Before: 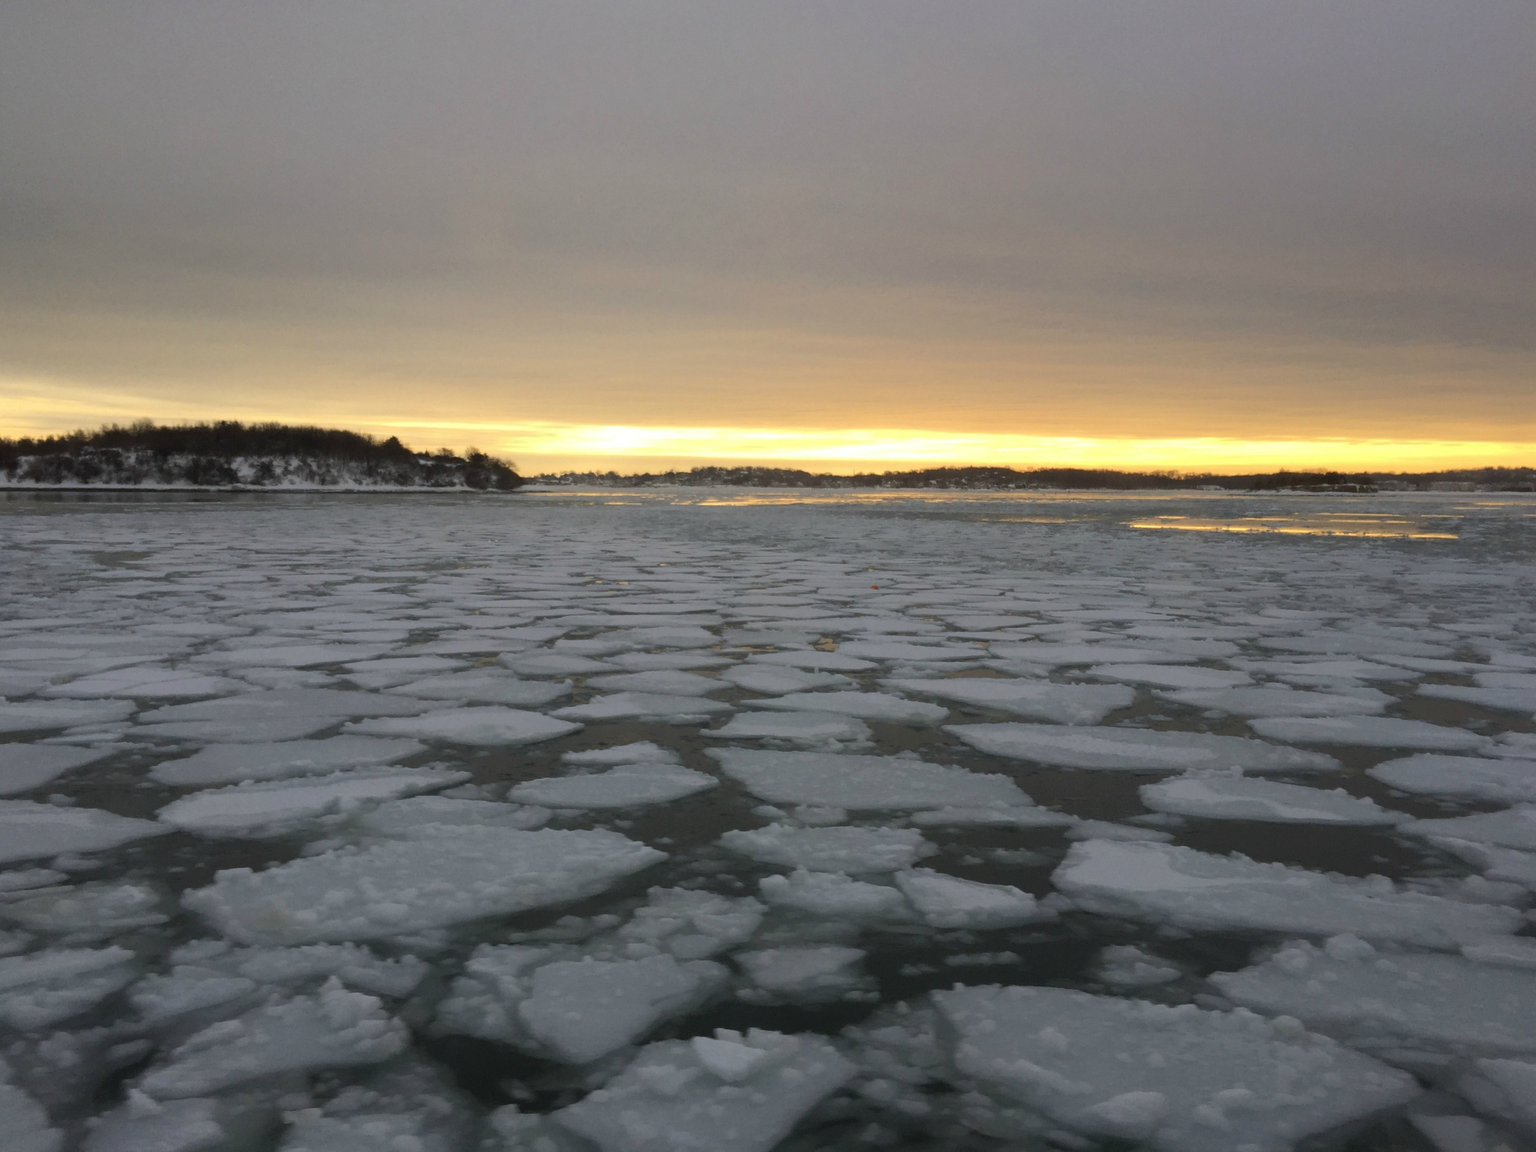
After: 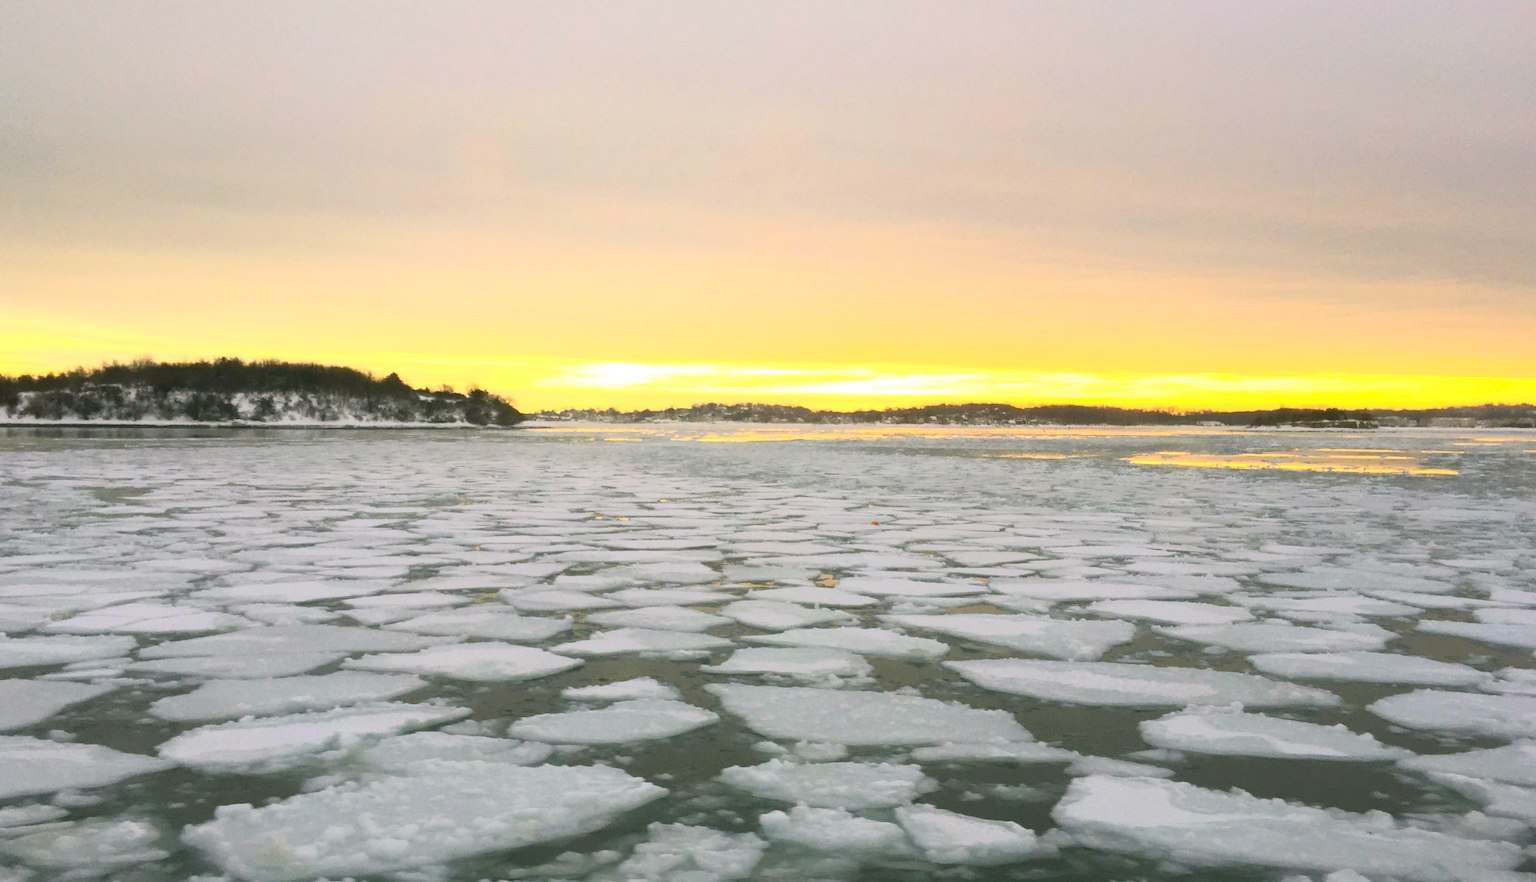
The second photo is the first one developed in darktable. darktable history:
crop: top 5.623%, bottom 17.778%
contrast brightness saturation: contrast 0.241, brightness 0.263, saturation 0.382
color correction: highlights a* 4.06, highlights b* 4.99, shadows a* -7.22, shadows b* 4.85
exposure: exposure 0.664 EV, compensate highlight preservation false
